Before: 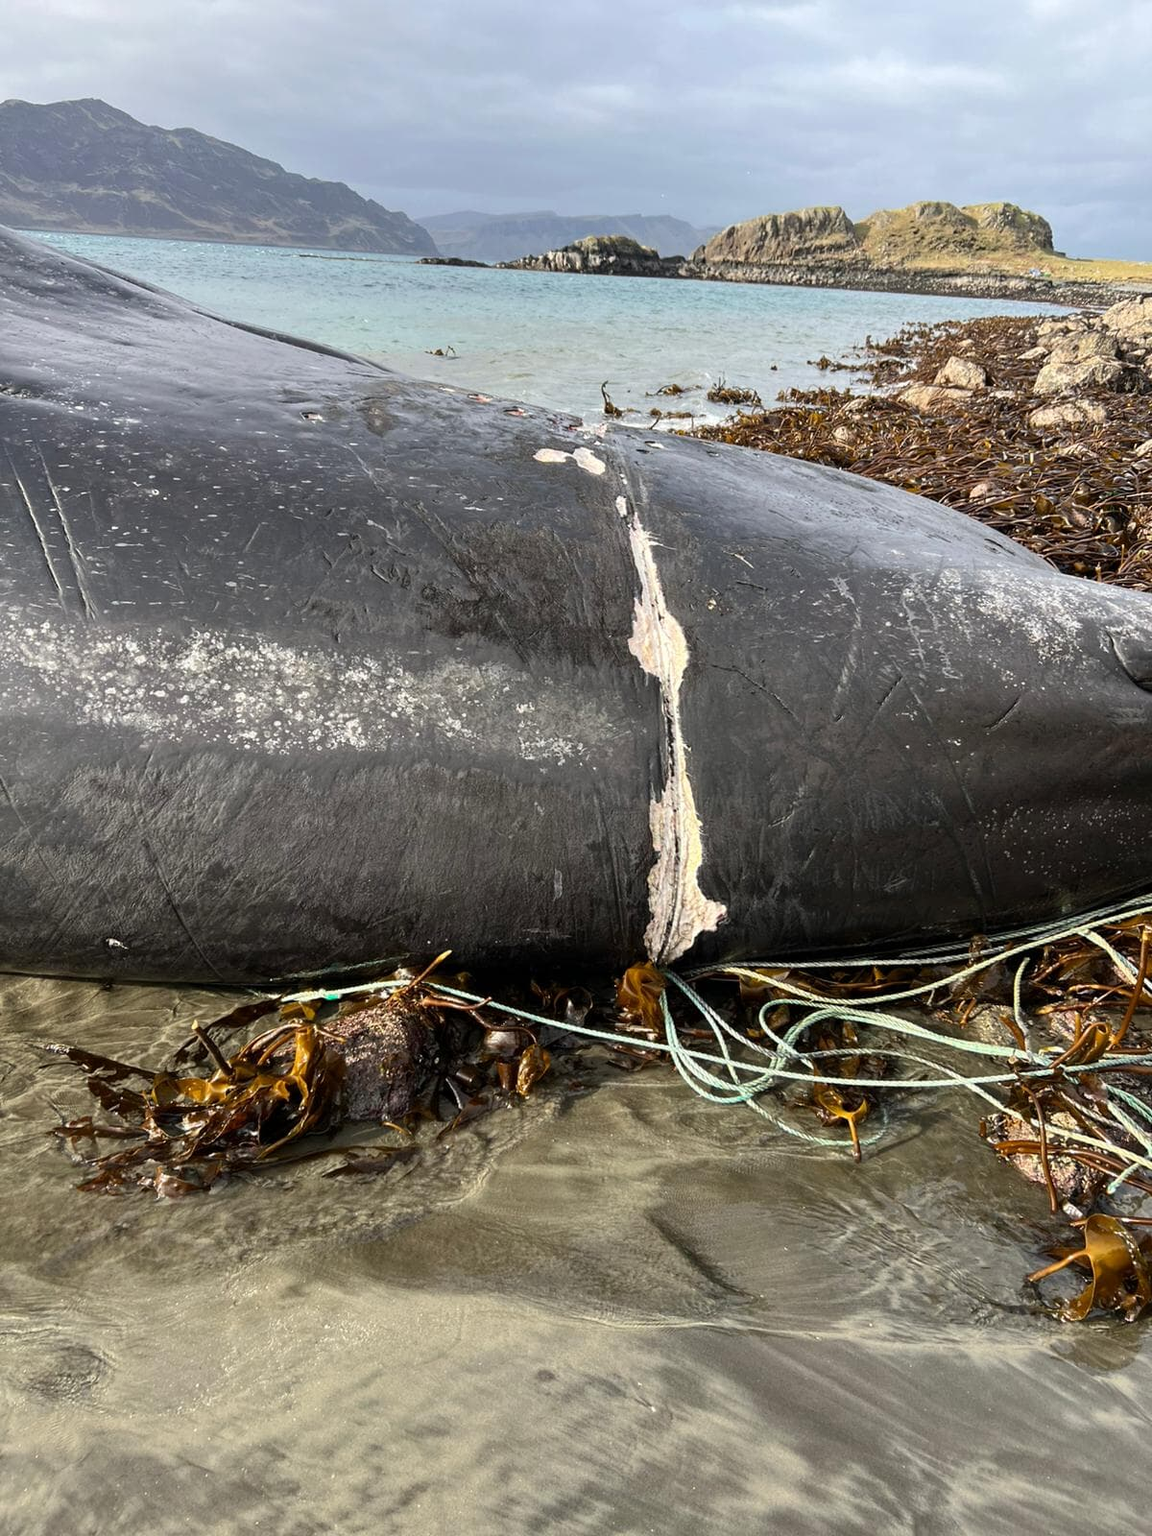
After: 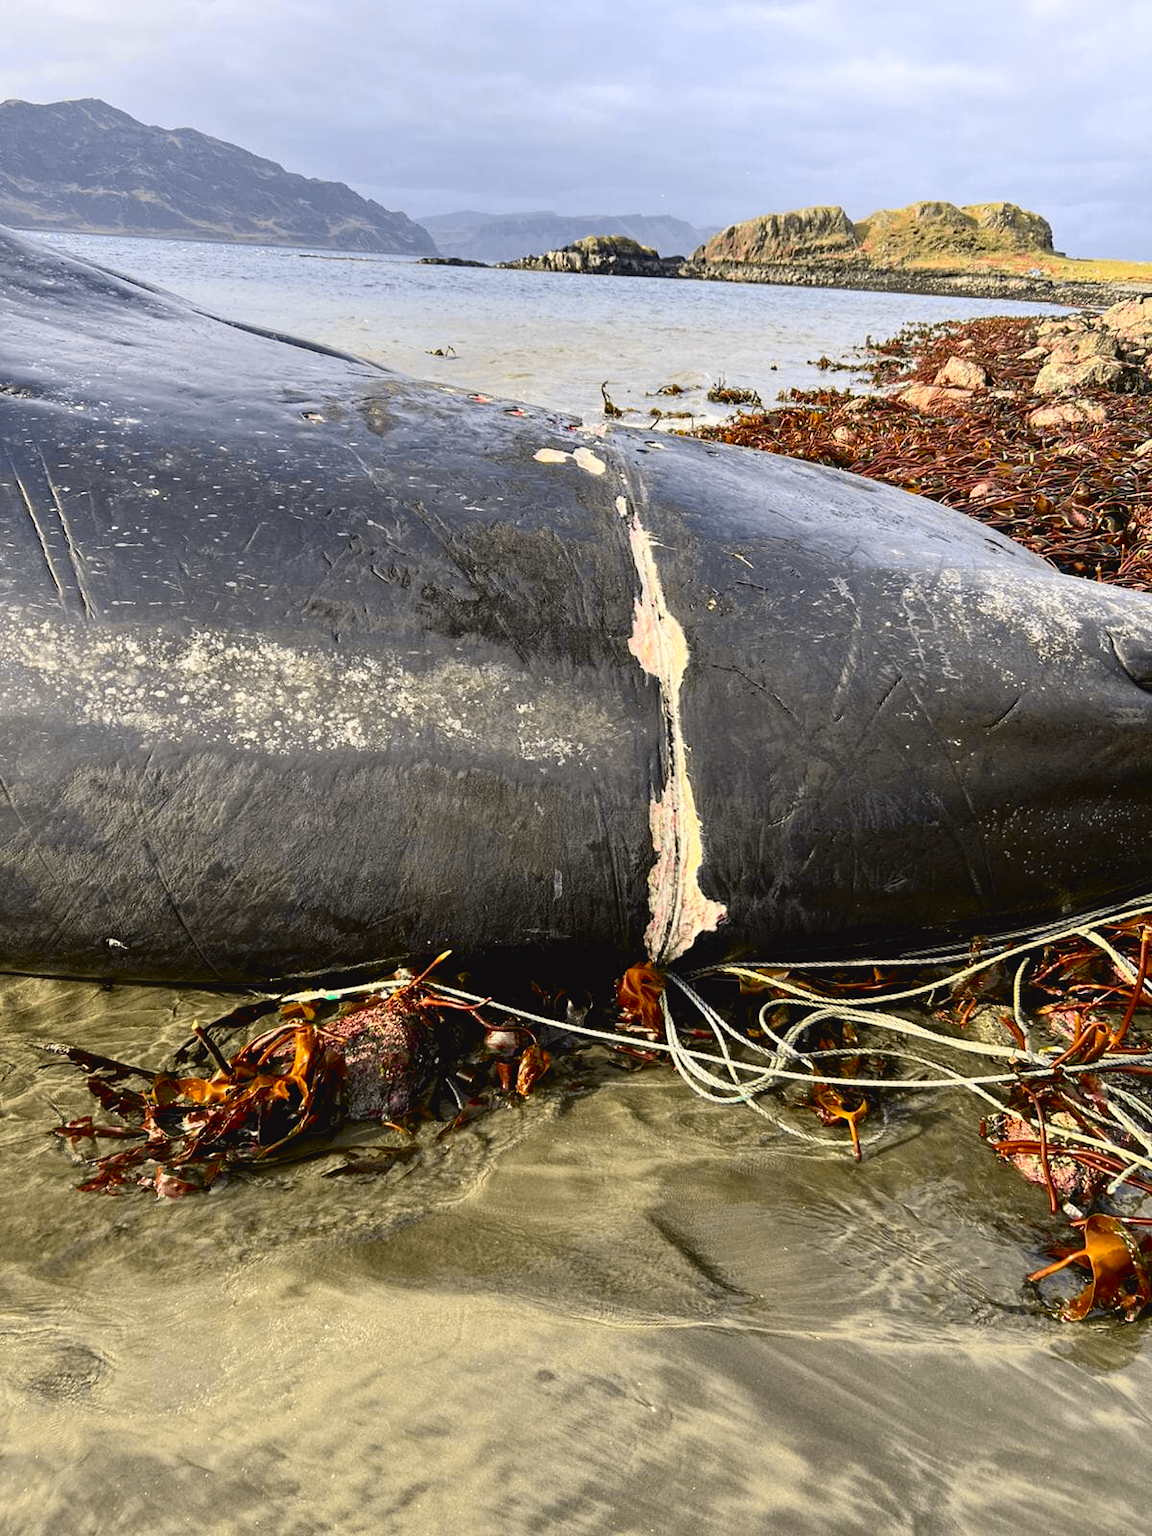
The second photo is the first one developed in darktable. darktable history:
color balance rgb: shadows lift › chroma 2%, shadows lift › hue 217.2°, power › hue 60°, highlights gain › chroma 1%, highlights gain › hue 69.6°, global offset › luminance -0.5%, perceptual saturation grading › global saturation 15%, global vibrance 15%
tone curve: curves: ch0 [(0, 0.036) (0.119, 0.115) (0.466, 0.498) (0.715, 0.767) (0.817, 0.865) (1, 0.998)]; ch1 [(0, 0) (0.377, 0.424) (0.442, 0.491) (0.487, 0.502) (0.514, 0.512) (0.536, 0.577) (0.66, 0.724) (1, 1)]; ch2 [(0, 0) (0.38, 0.405) (0.463, 0.443) (0.492, 0.486) (0.526, 0.541) (0.578, 0.598) (1, 1)], color space Lab, independent channels, preserve colors none
